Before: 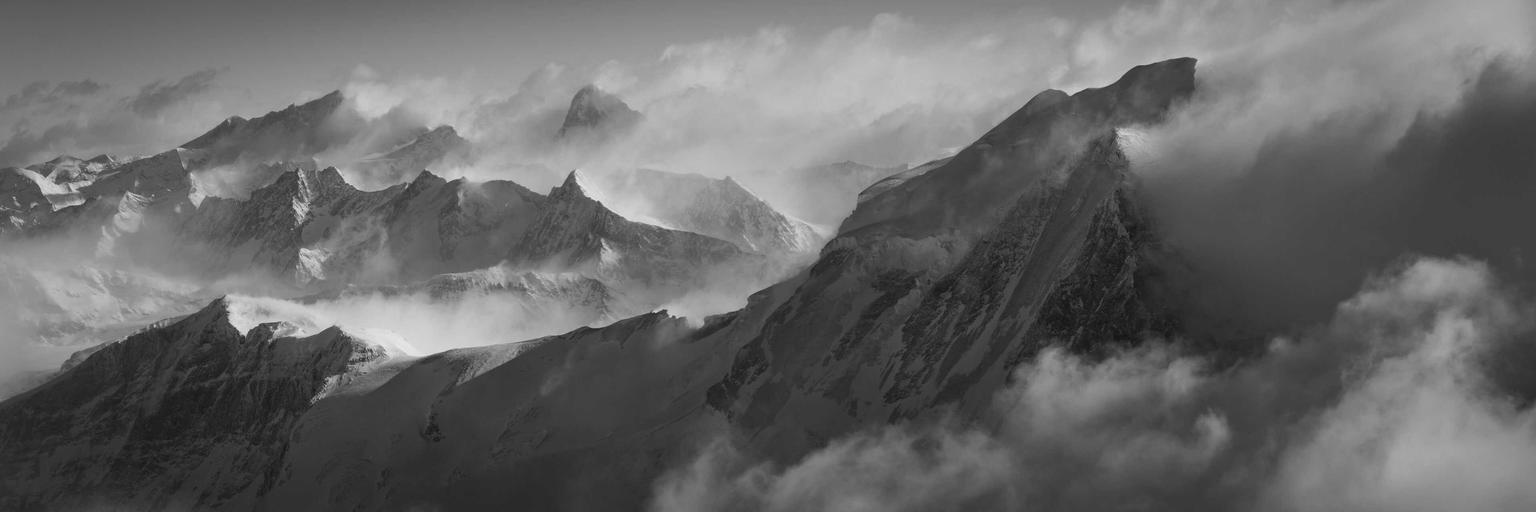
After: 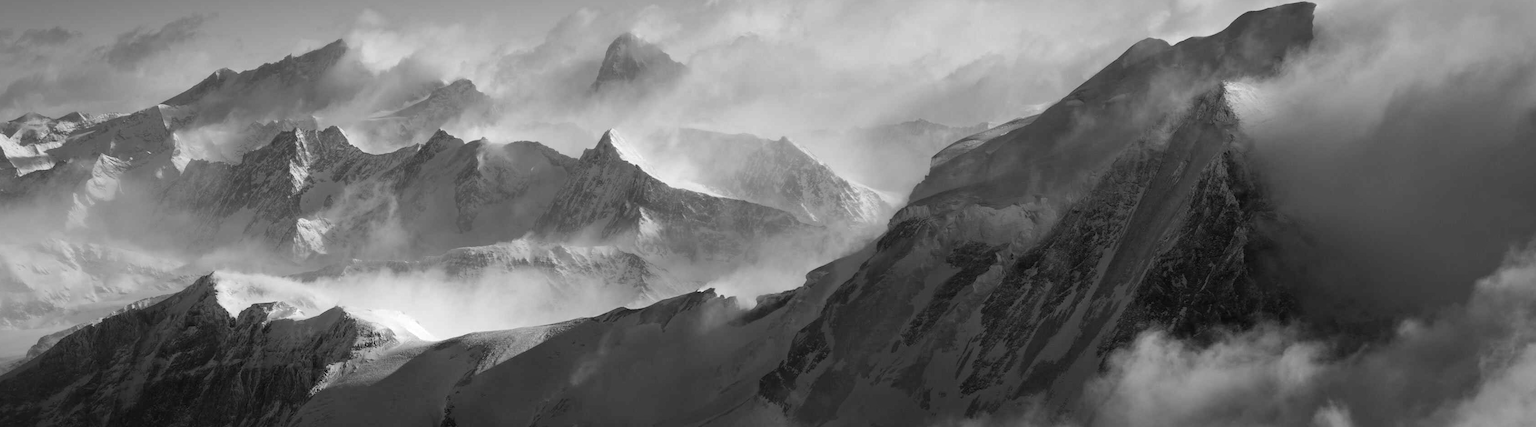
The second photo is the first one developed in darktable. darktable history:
tone equalizer: -8 EV -0.409 EV, -7 EV -0.428 EV, -6 EV -0.331 EV, -5 EV -0.213 EV, -3 EV 0.256 EV, -2 EV 0.359 EV, -1 EV 0.398 EV, +0 EV 0.441 EV
shadows and highlights: shadows -20.44, white point adjustment -2.05, highlights -35.14
crop and rotate: left 2.451%, top 11.007%, right 9.402%, bottom 15.348%
